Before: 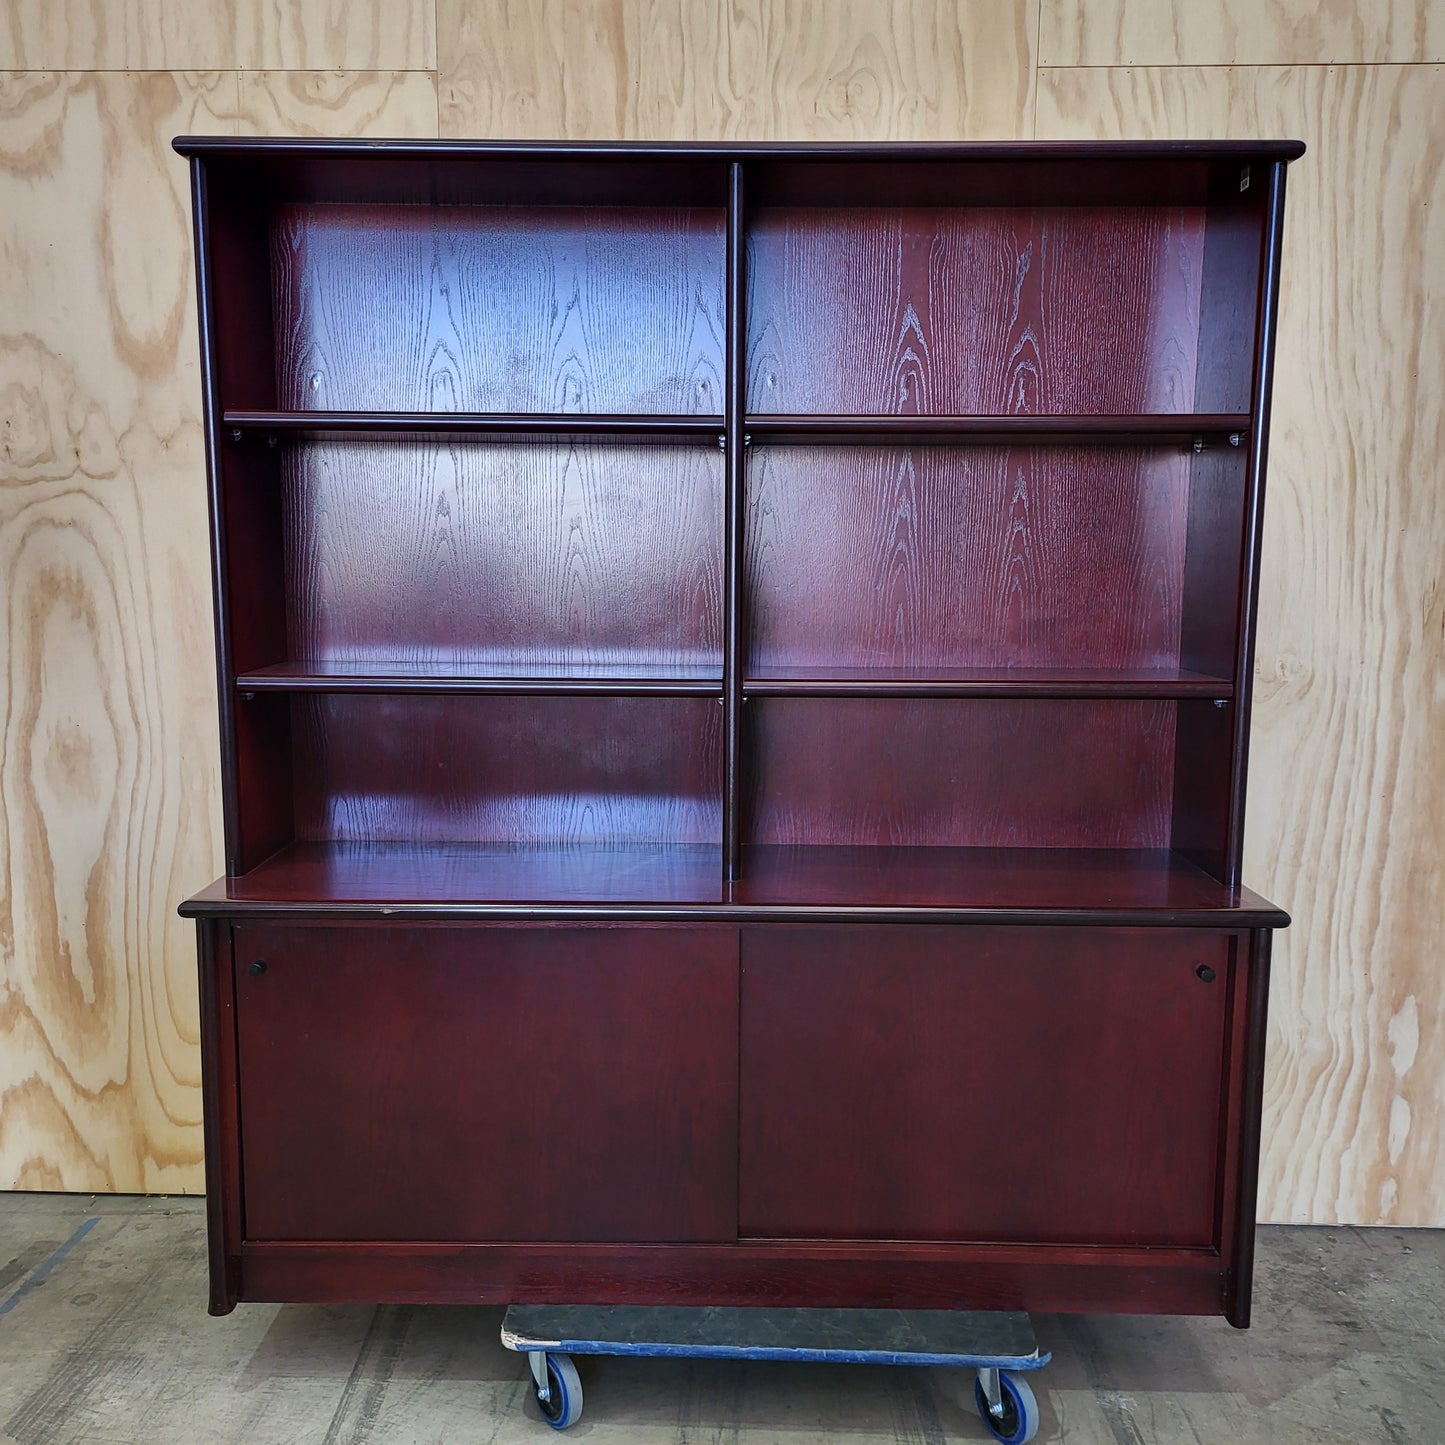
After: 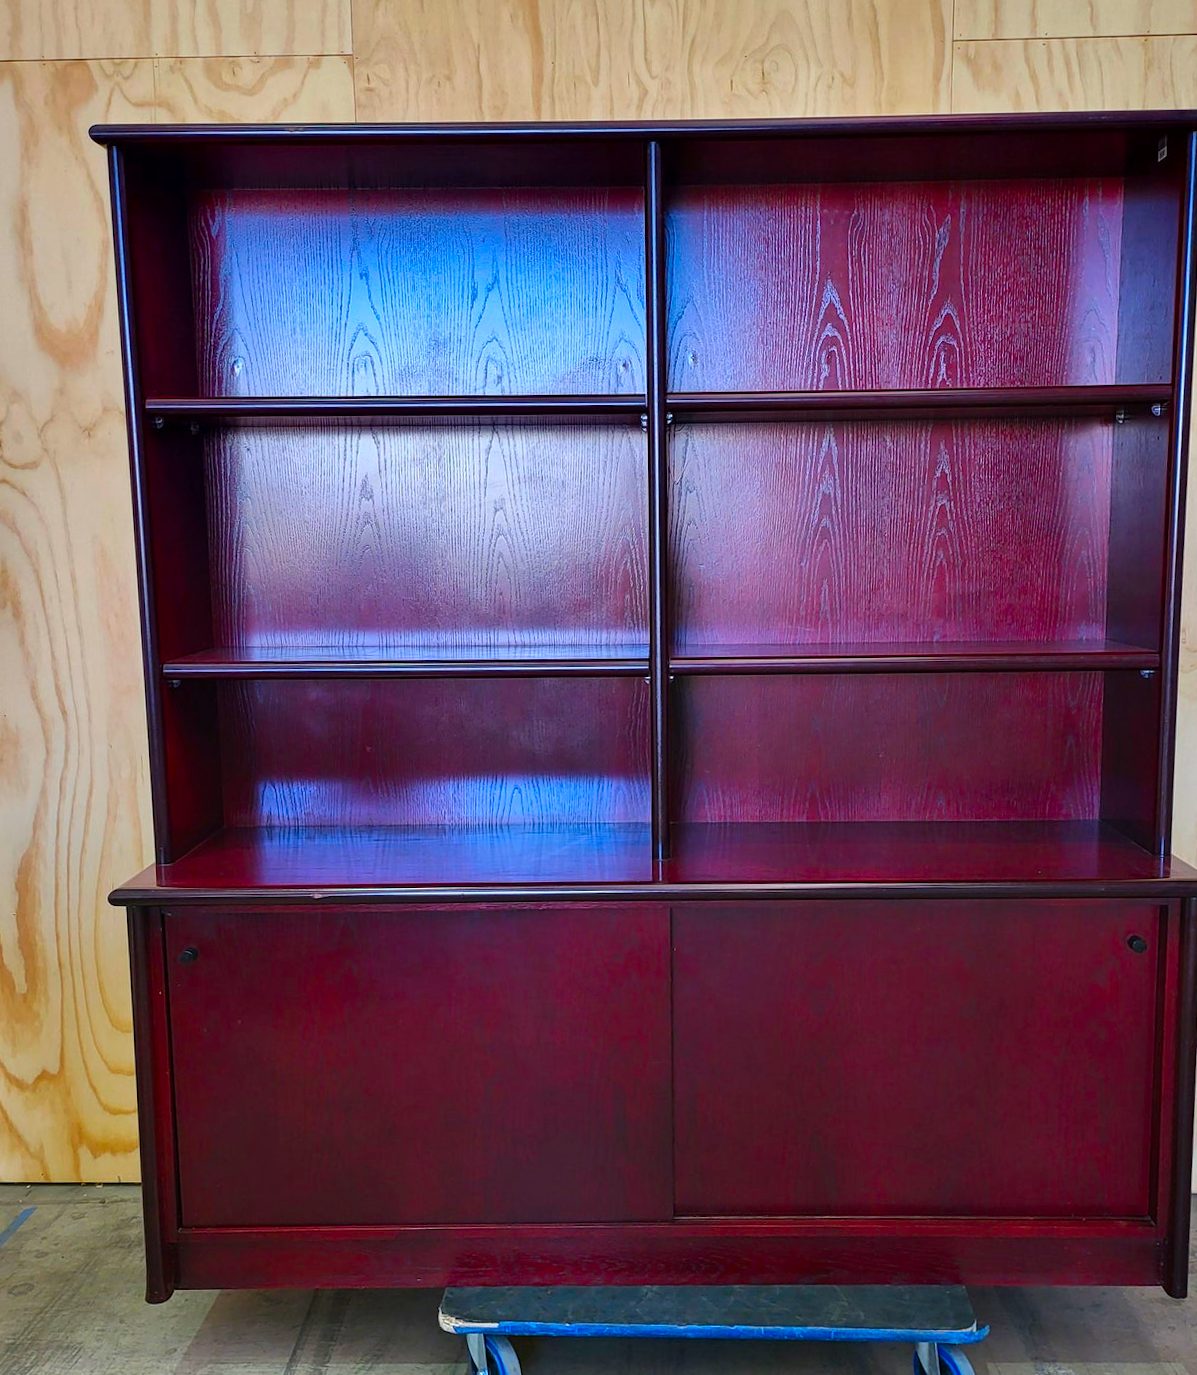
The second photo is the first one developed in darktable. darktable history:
color correction: saturation 1.8
crop and rotate: angle 1°, left 4.281%, top 0.642%, right 11.383%, bottom 2.486%
